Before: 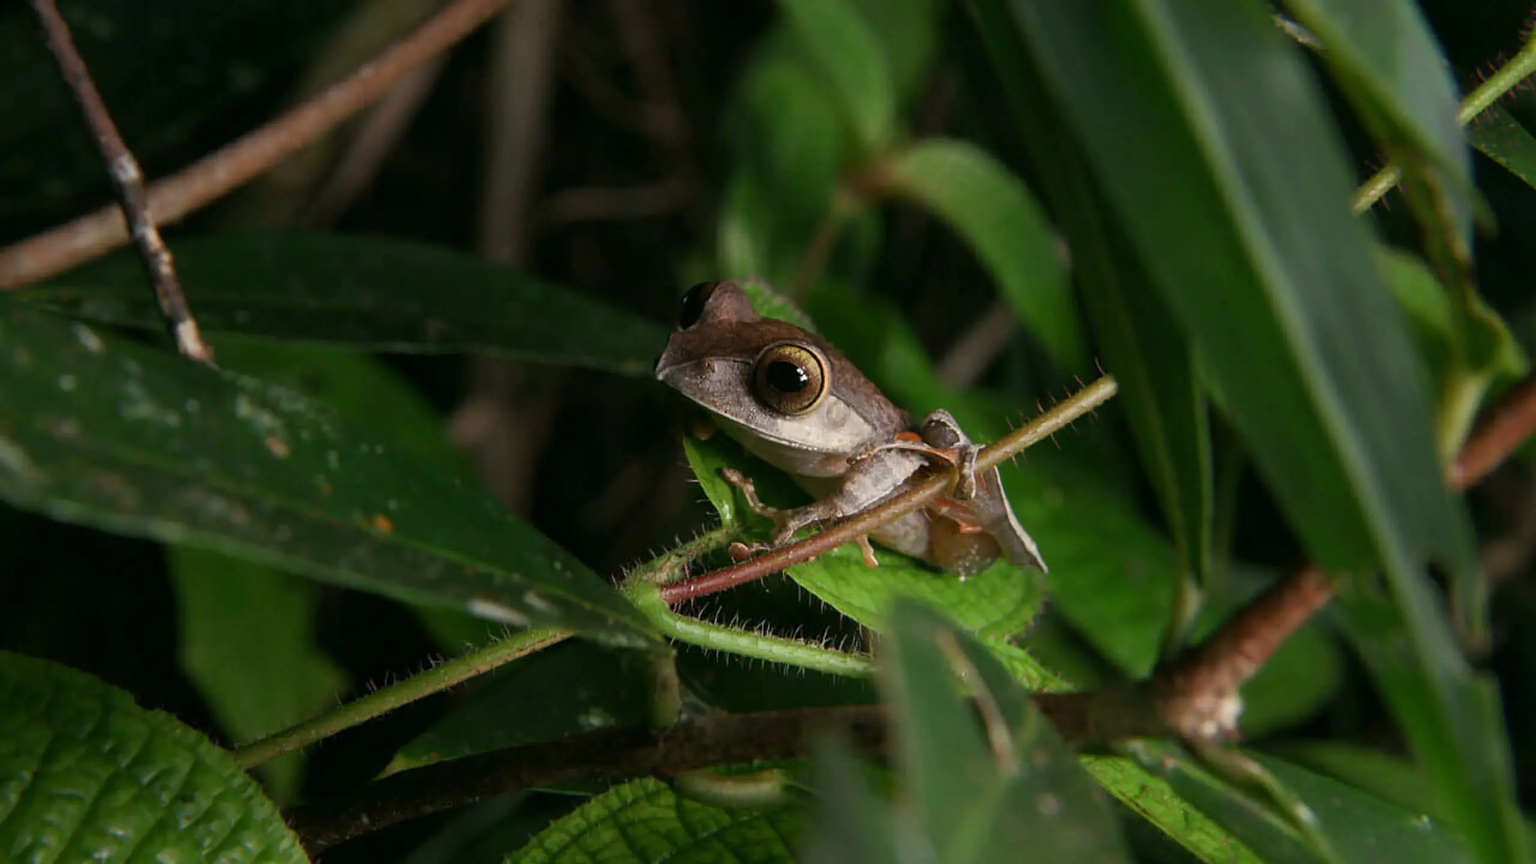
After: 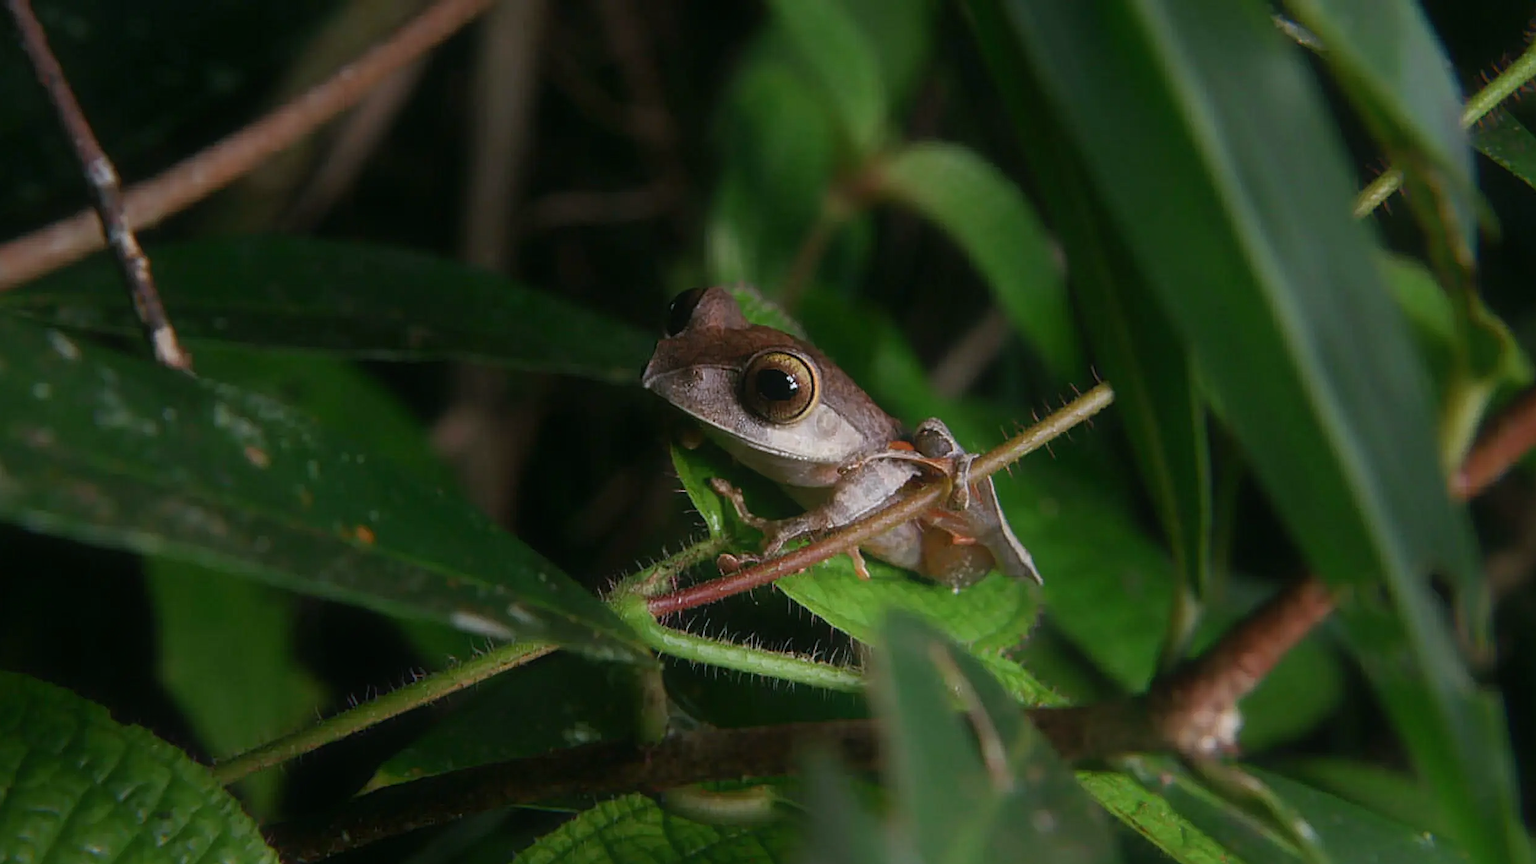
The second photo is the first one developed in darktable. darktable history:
sharpen: radius 1.272, amount 0.305, threshold 0
color calibration: illuminant as shot in camera, x 0.358, y 0.373, temperature 4628.91 K
crop: left 1.743%, right 0.268%, bottom 2.011%
contrast equalizer: y [[0.5, 0.486, 0.447, 0.446, 0.489, 0.5], [0.5 ×6], [0.5 ×6], [0 ×6], [0 ×6]]
